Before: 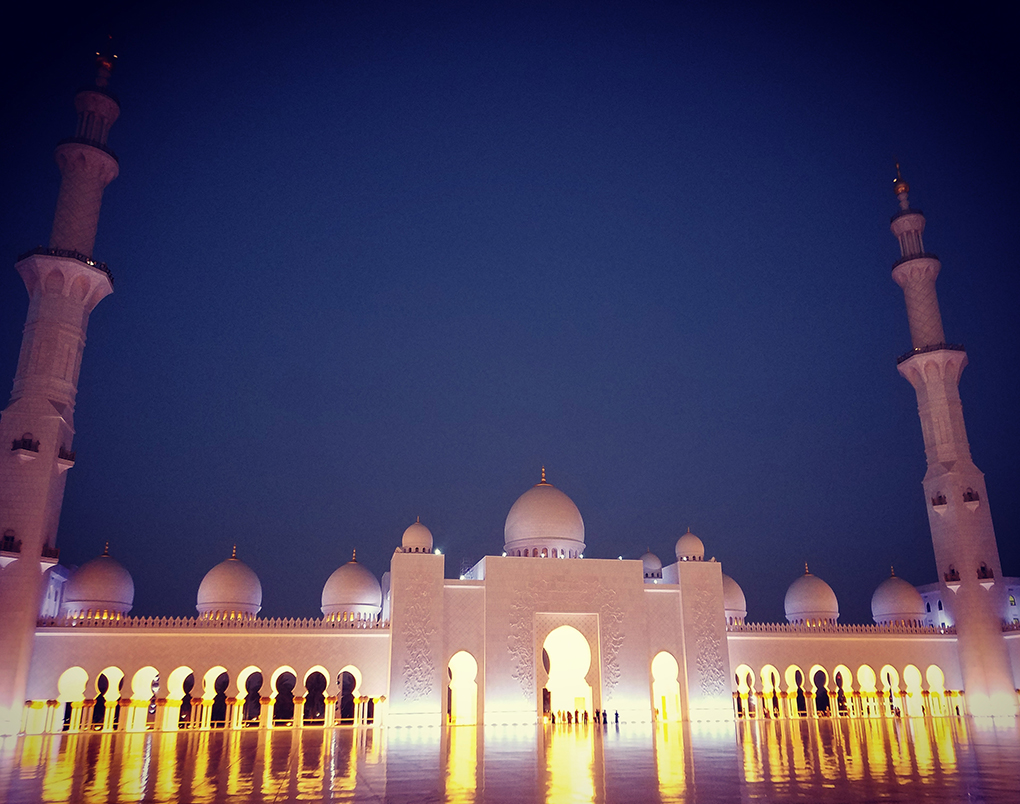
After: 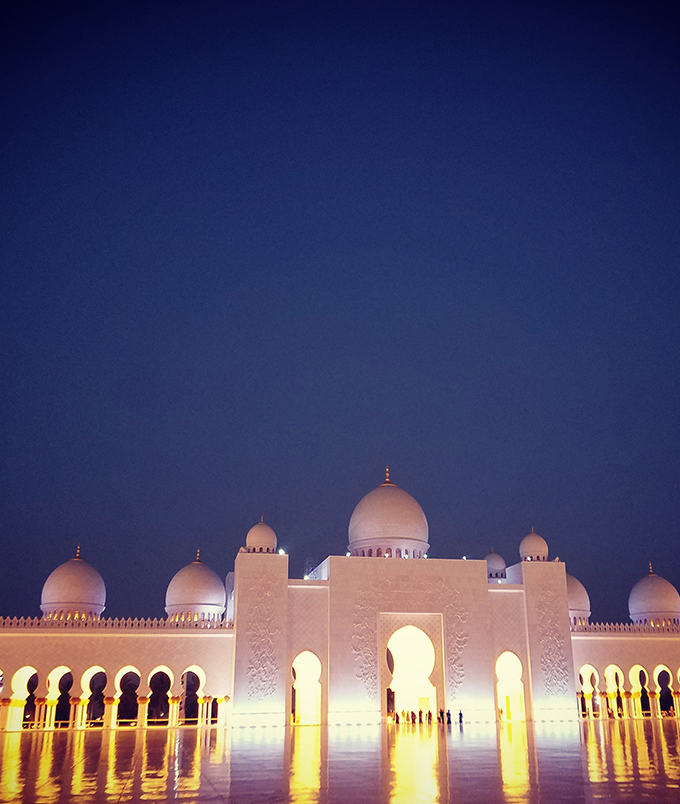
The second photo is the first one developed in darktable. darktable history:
crop: left 15.39%, right 17.905%
